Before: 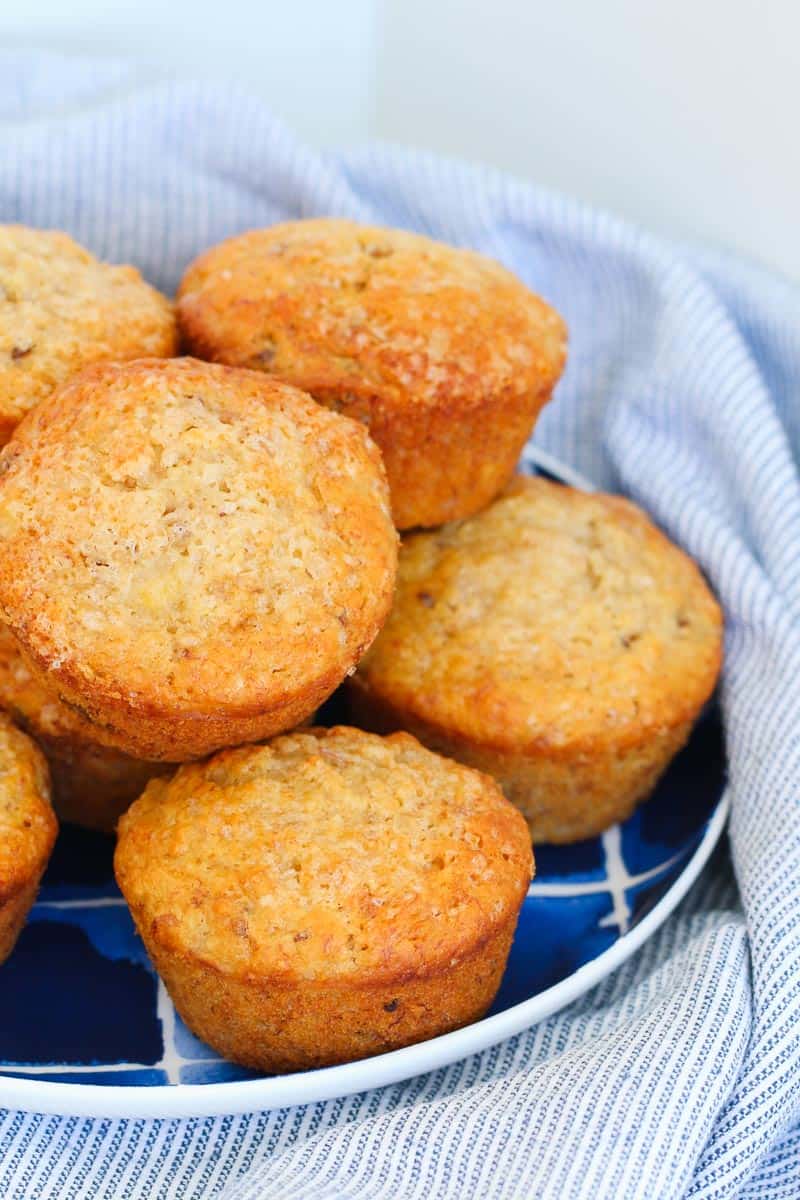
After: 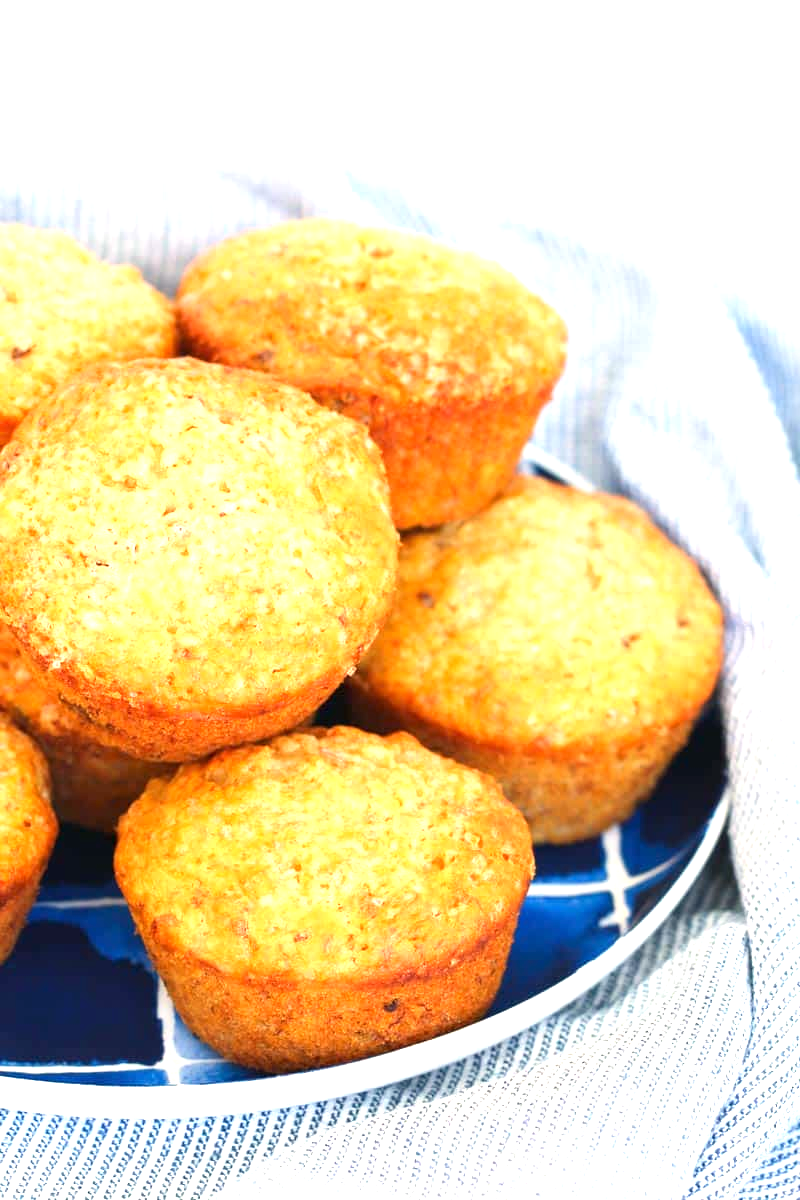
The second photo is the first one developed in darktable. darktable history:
exposure: exposure 1 EV, compensate highlight preservation false
white balance: red 1.045, blue 0.932
